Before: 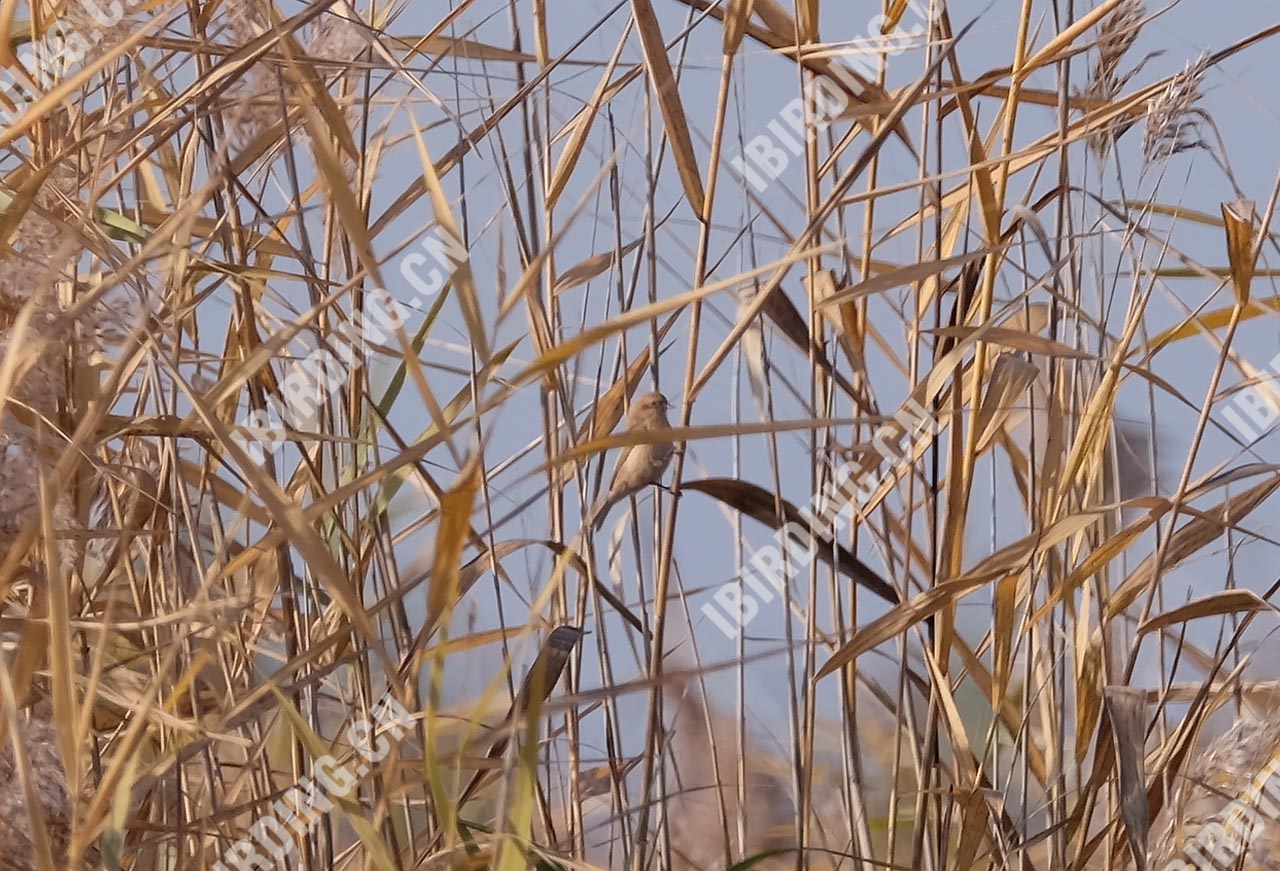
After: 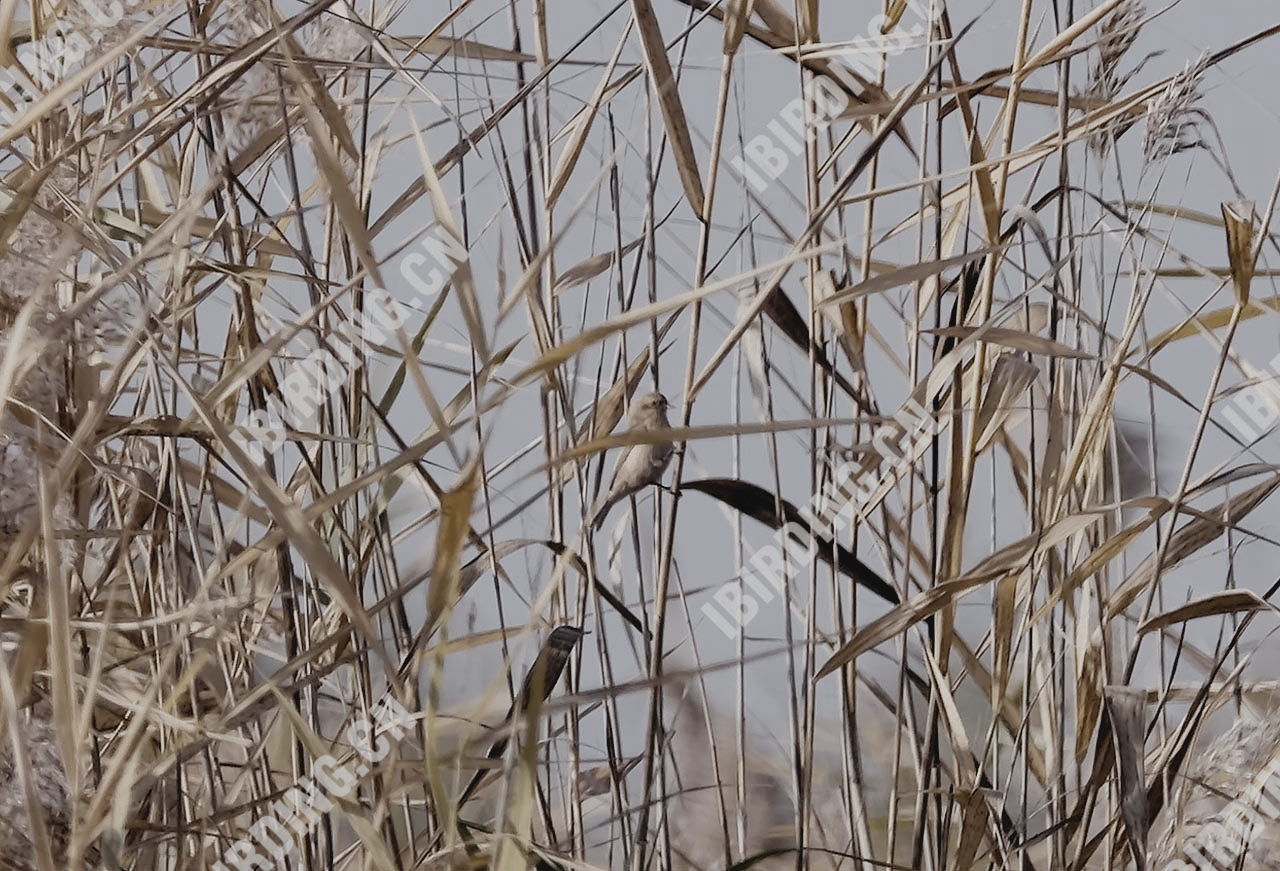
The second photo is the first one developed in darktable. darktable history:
contrast brightness saturation: contrast -0.091, saturation -0.097
filmic rgb: black relative exposure -5.07 EV, white relative exposure 3.99 EV, threshold 2.95 EV, hardness 2.88, contrast 1.299, highlights saturation mix -31.35%, preserve chrominance no, color science v4 (2020), contrast in shadows soft, enable highlight reconstruction true
